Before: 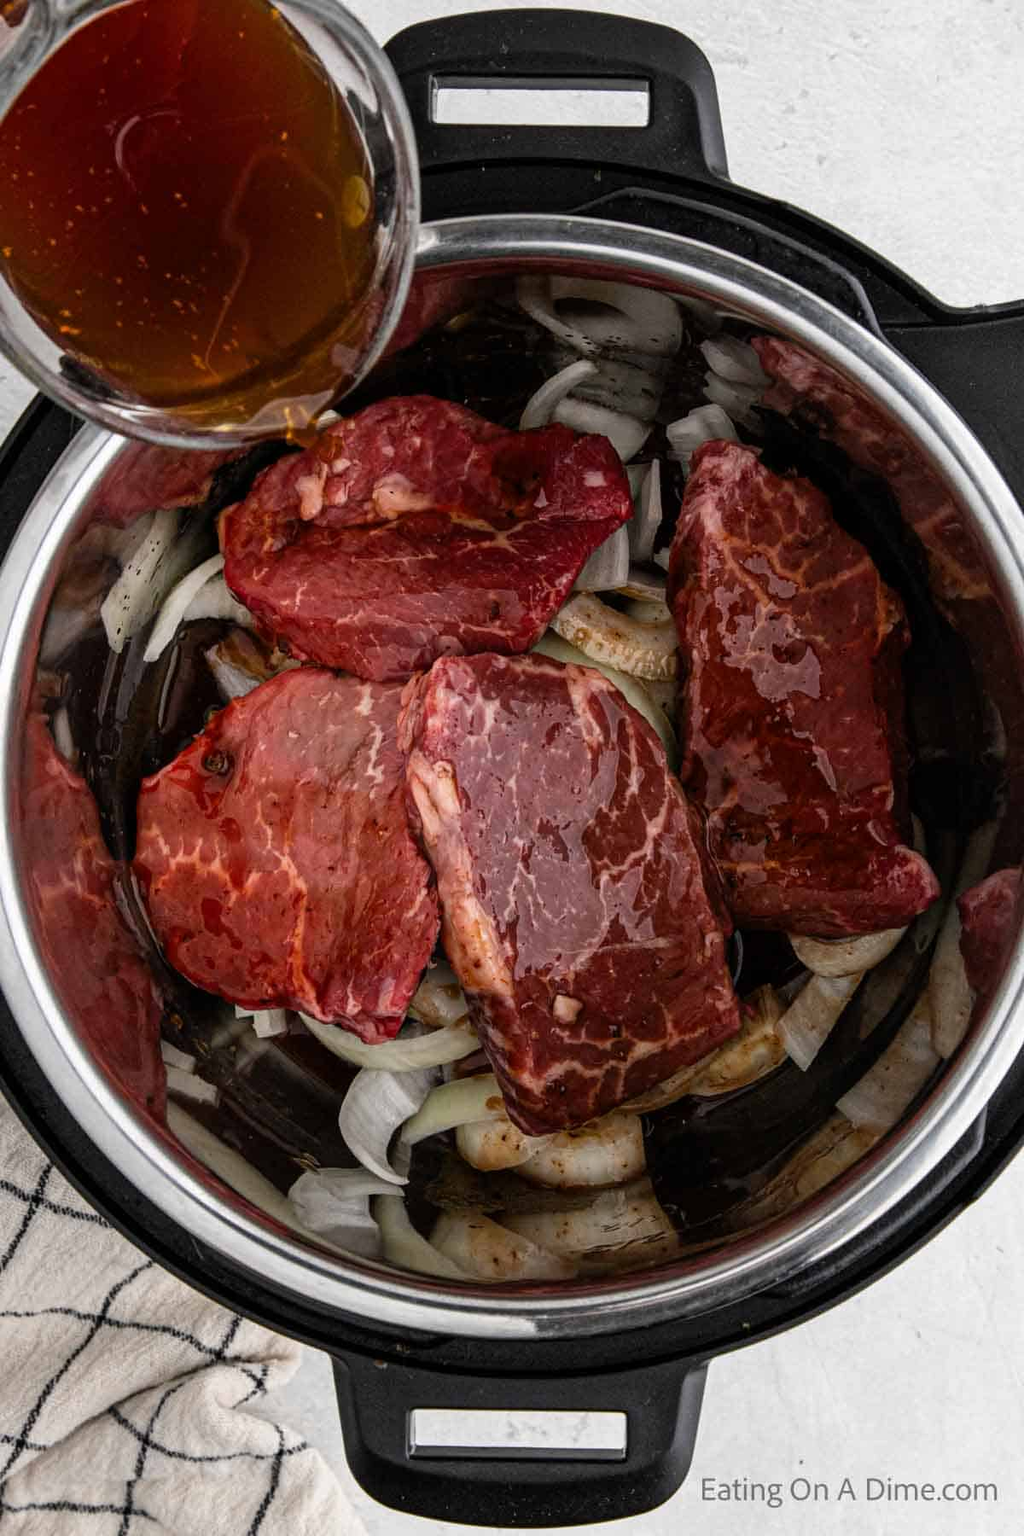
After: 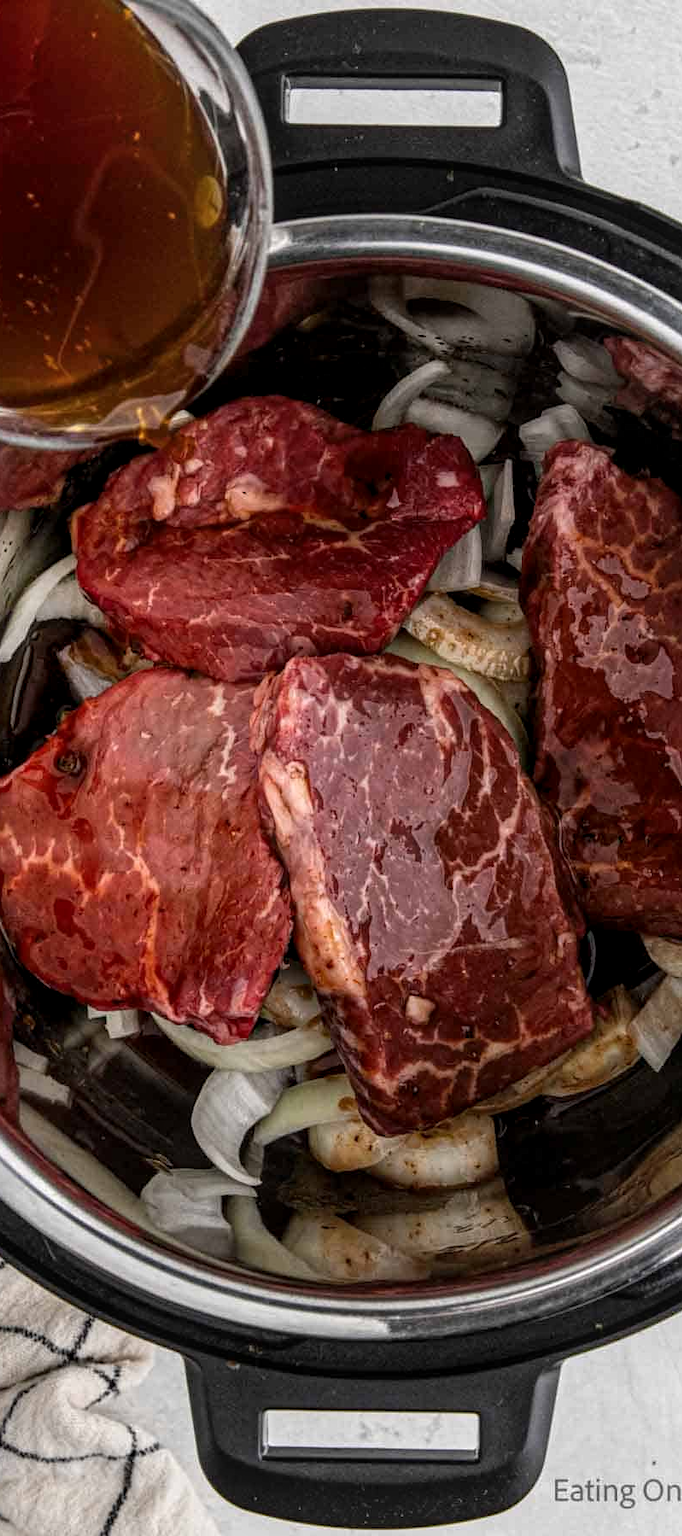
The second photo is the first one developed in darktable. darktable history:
crop and rotate: left 14.436%, right 18.898%
exposure: compensate highlight preservation false
local contrast: on, module defaults
